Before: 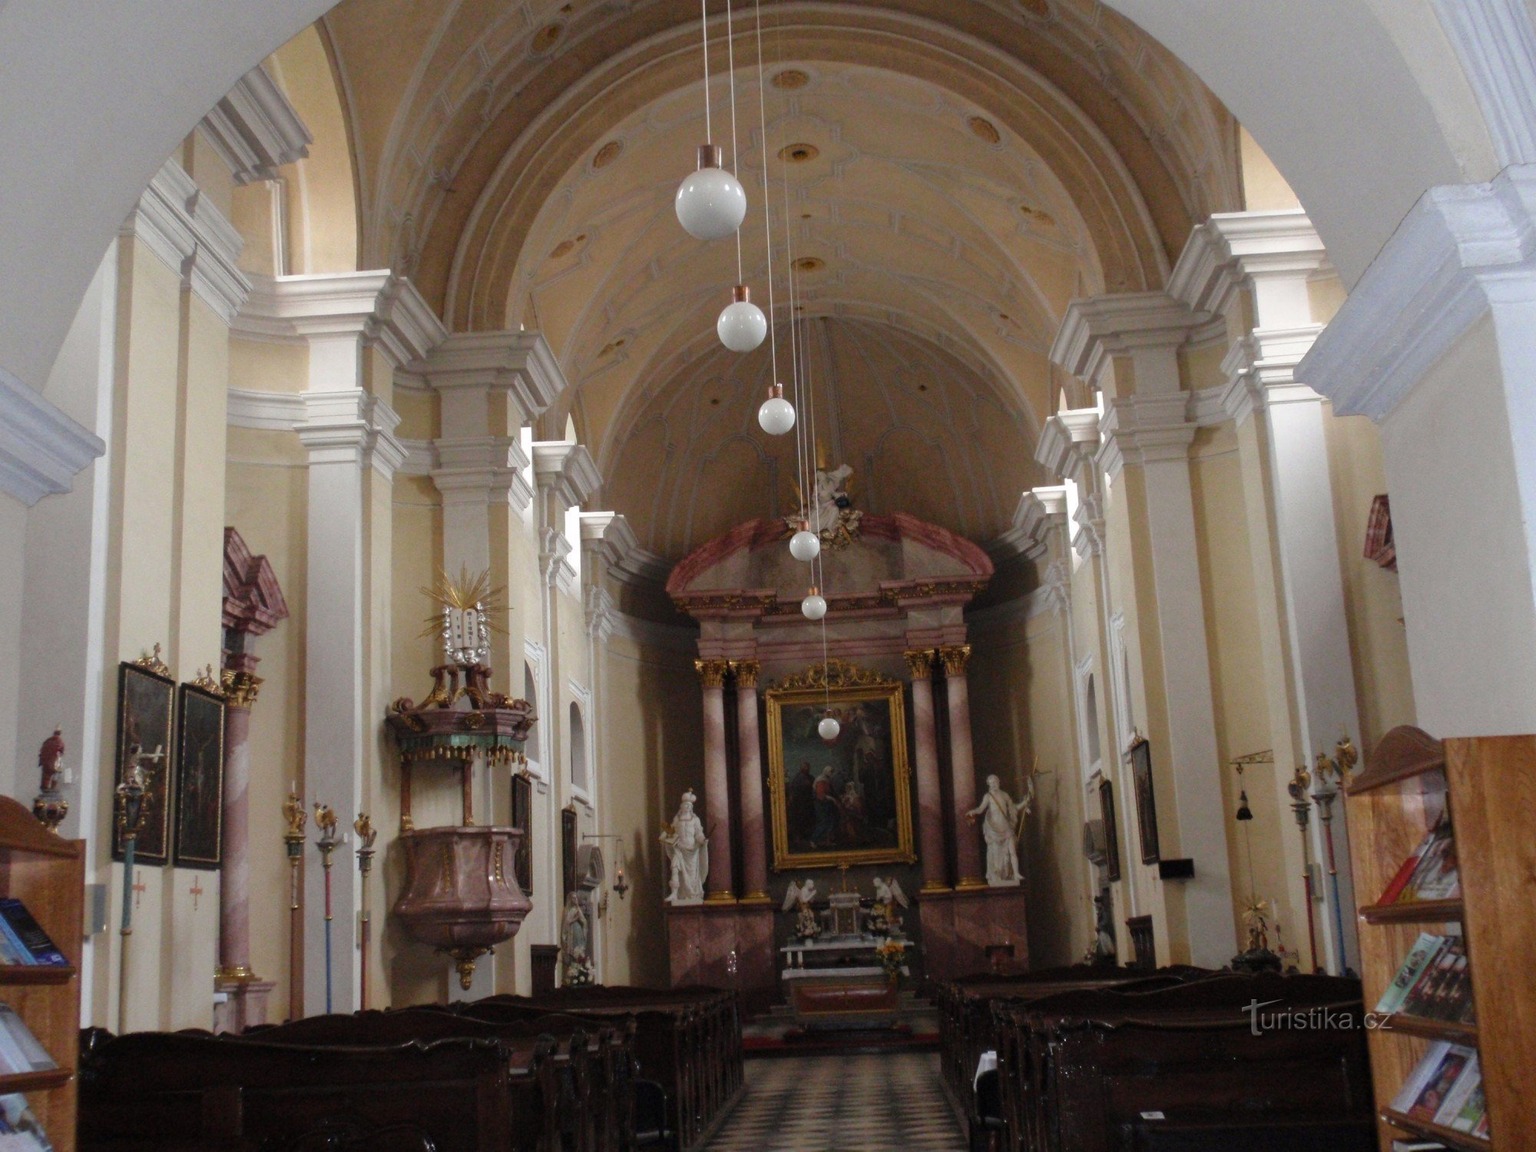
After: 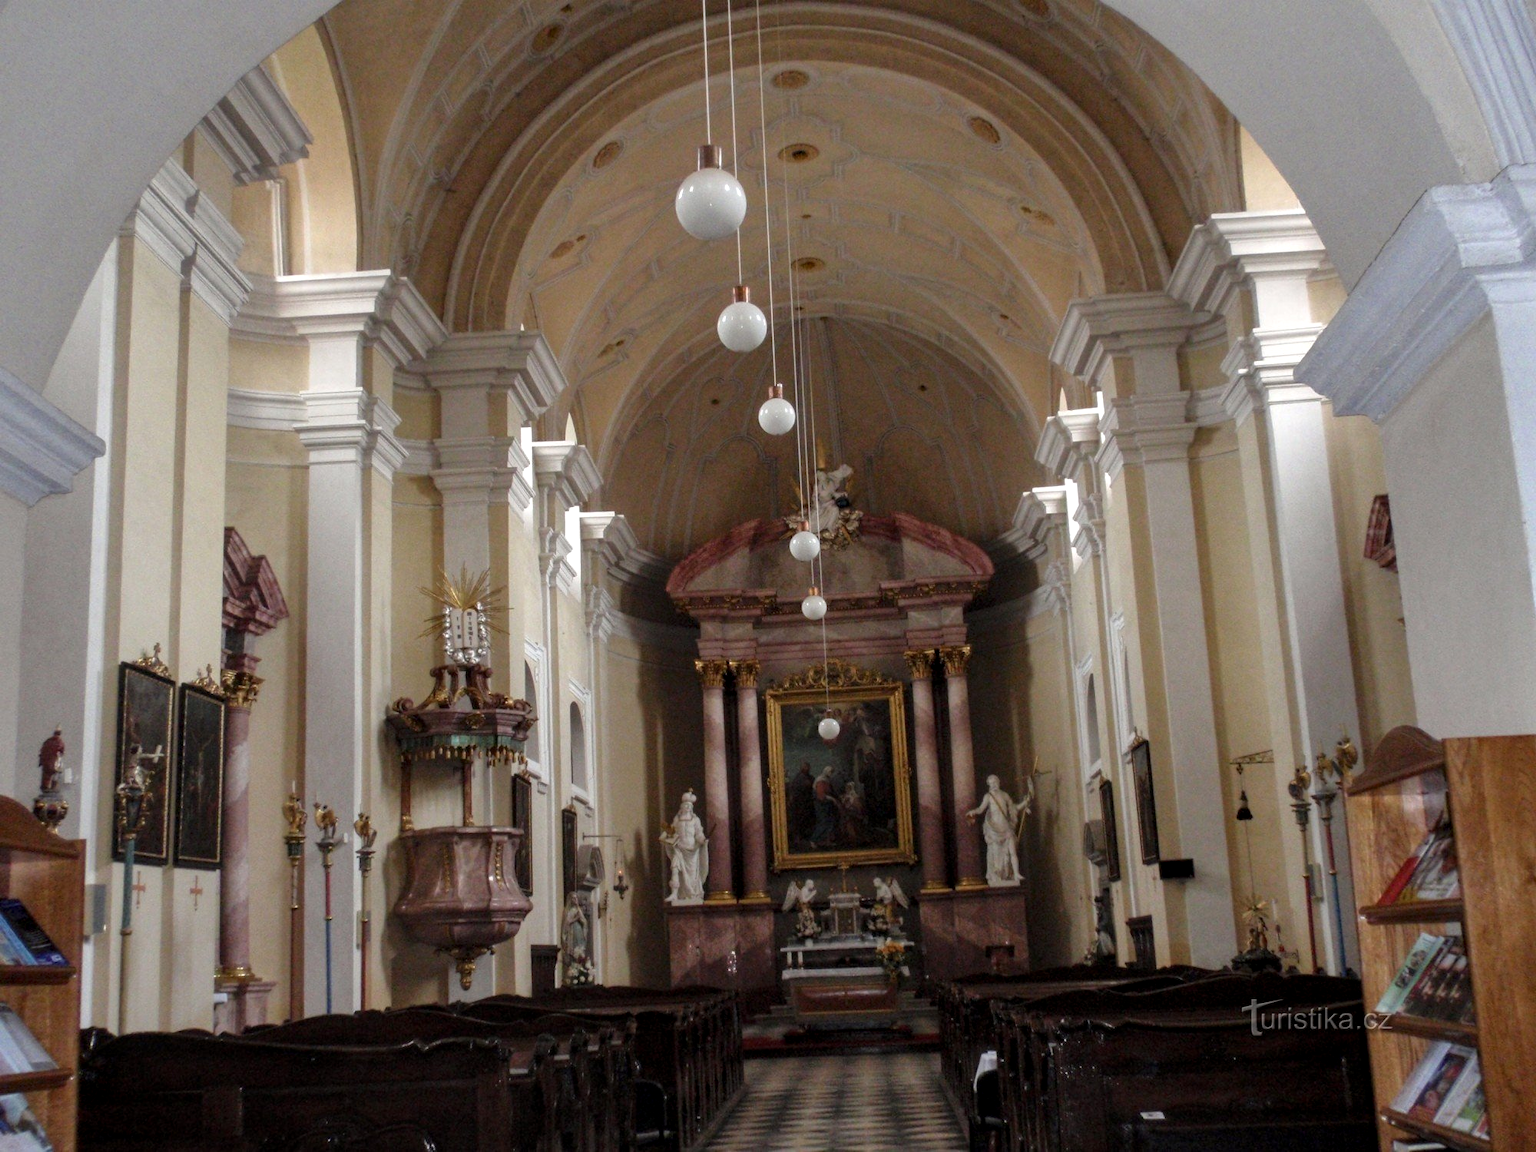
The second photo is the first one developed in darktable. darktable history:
local contrast: detail 130%
shadows and highlights: shadows 22.5, highlights -48.84, soften with gaussian
